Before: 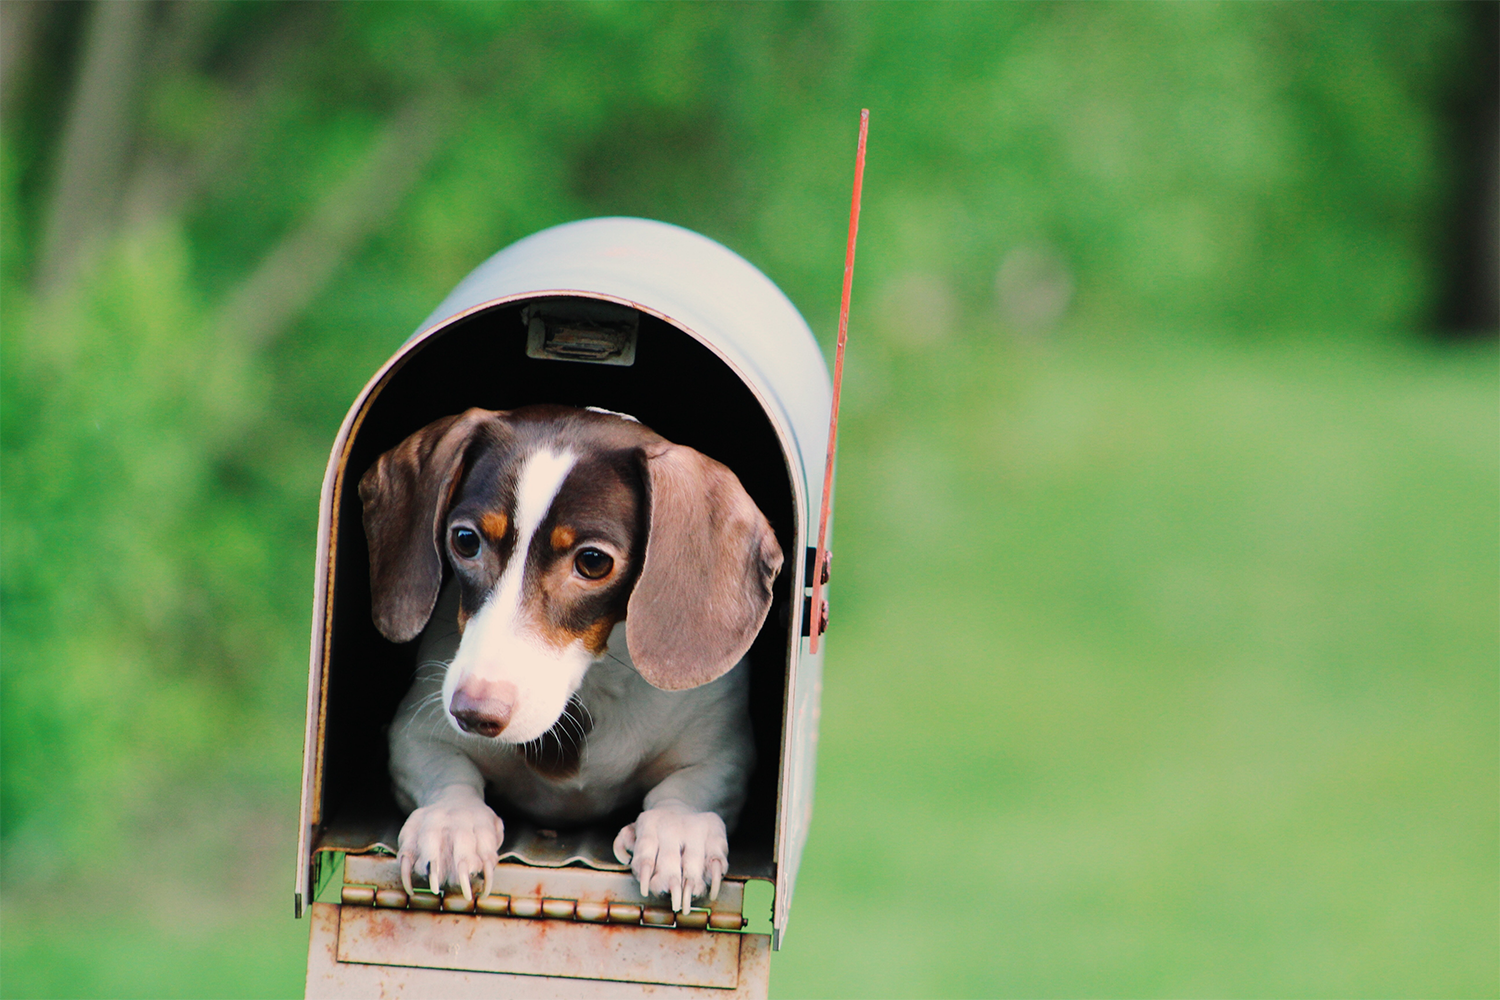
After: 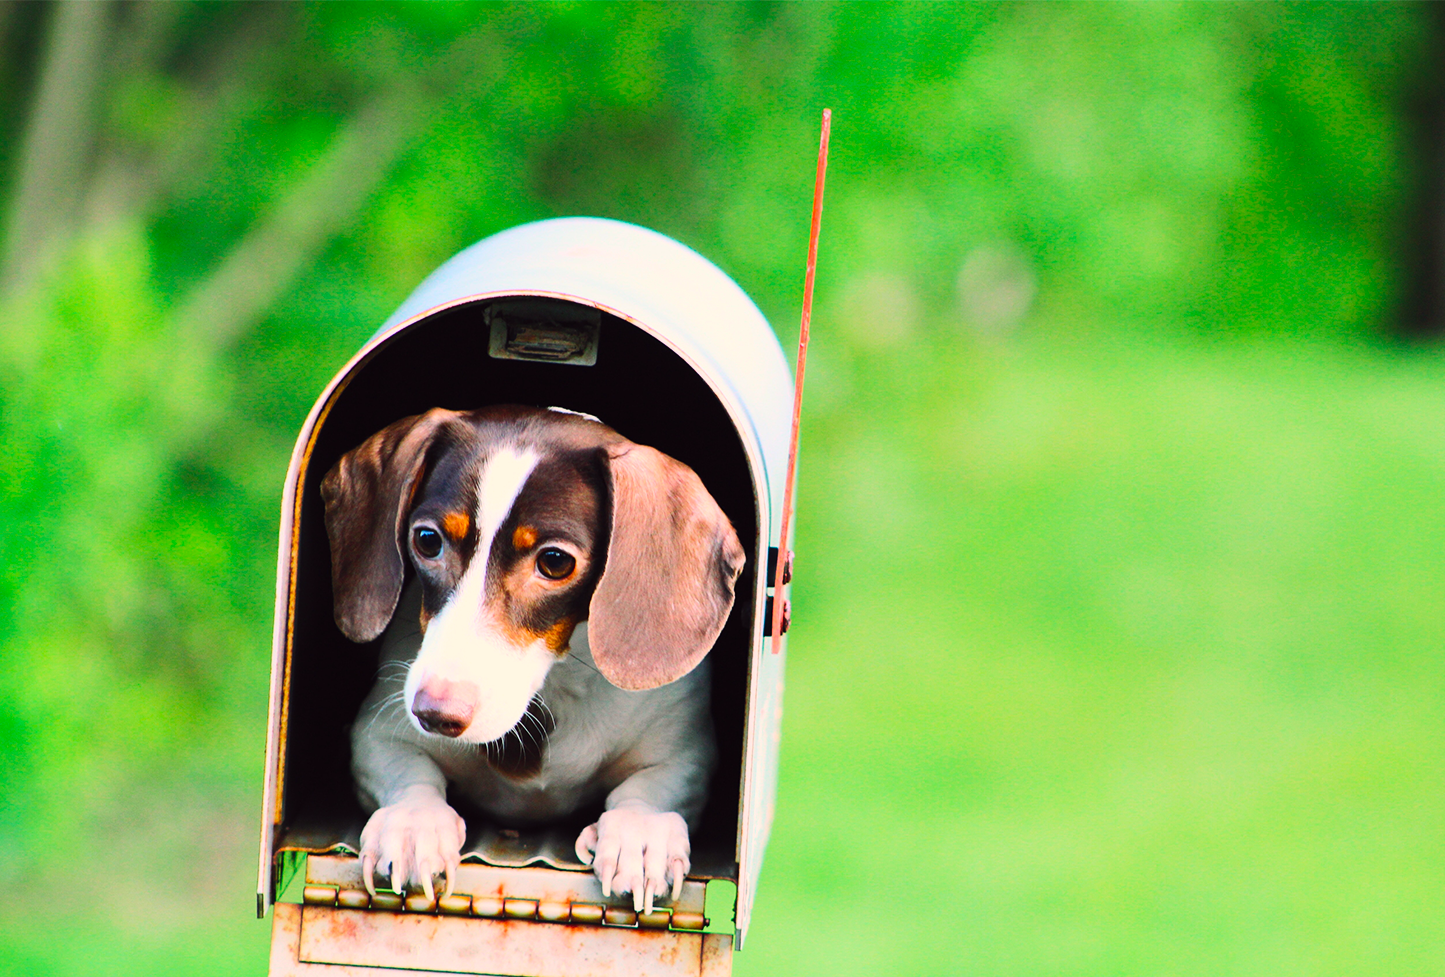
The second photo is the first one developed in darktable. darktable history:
crop and rotate: left 2.536%, right 1.107%, bottom 2.246%
contrast brightness saturation: contrast 0.2, brightness 0.16, saturation 0.22
color balance: lift [1, 1.001, 0.999, 1.001], gamma [1, 1.004, 1.007, 0.993], gain [1, 0.991, 0.987, 1.013], contrast 7.5%, contrast fulcrum 10%, output saturation 115%
